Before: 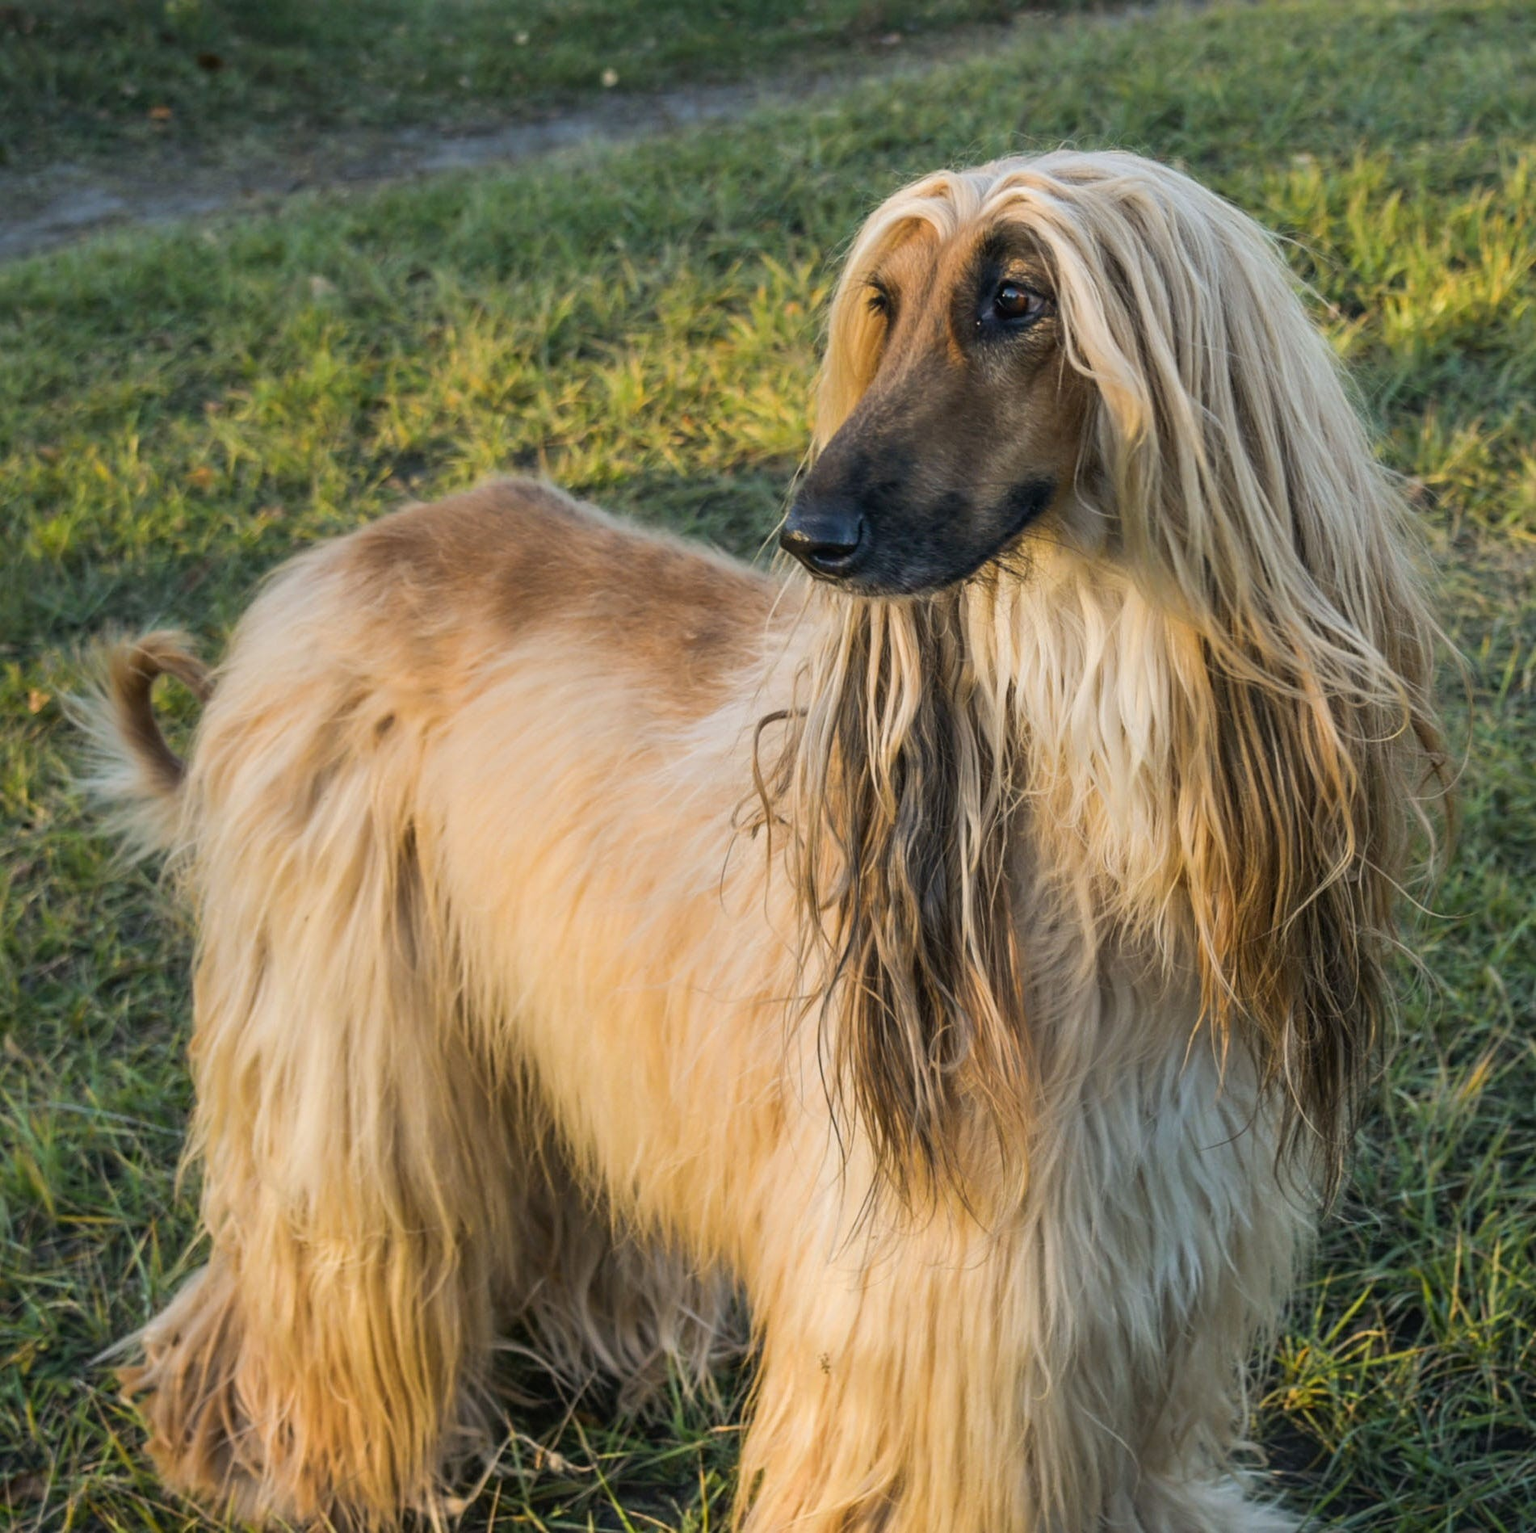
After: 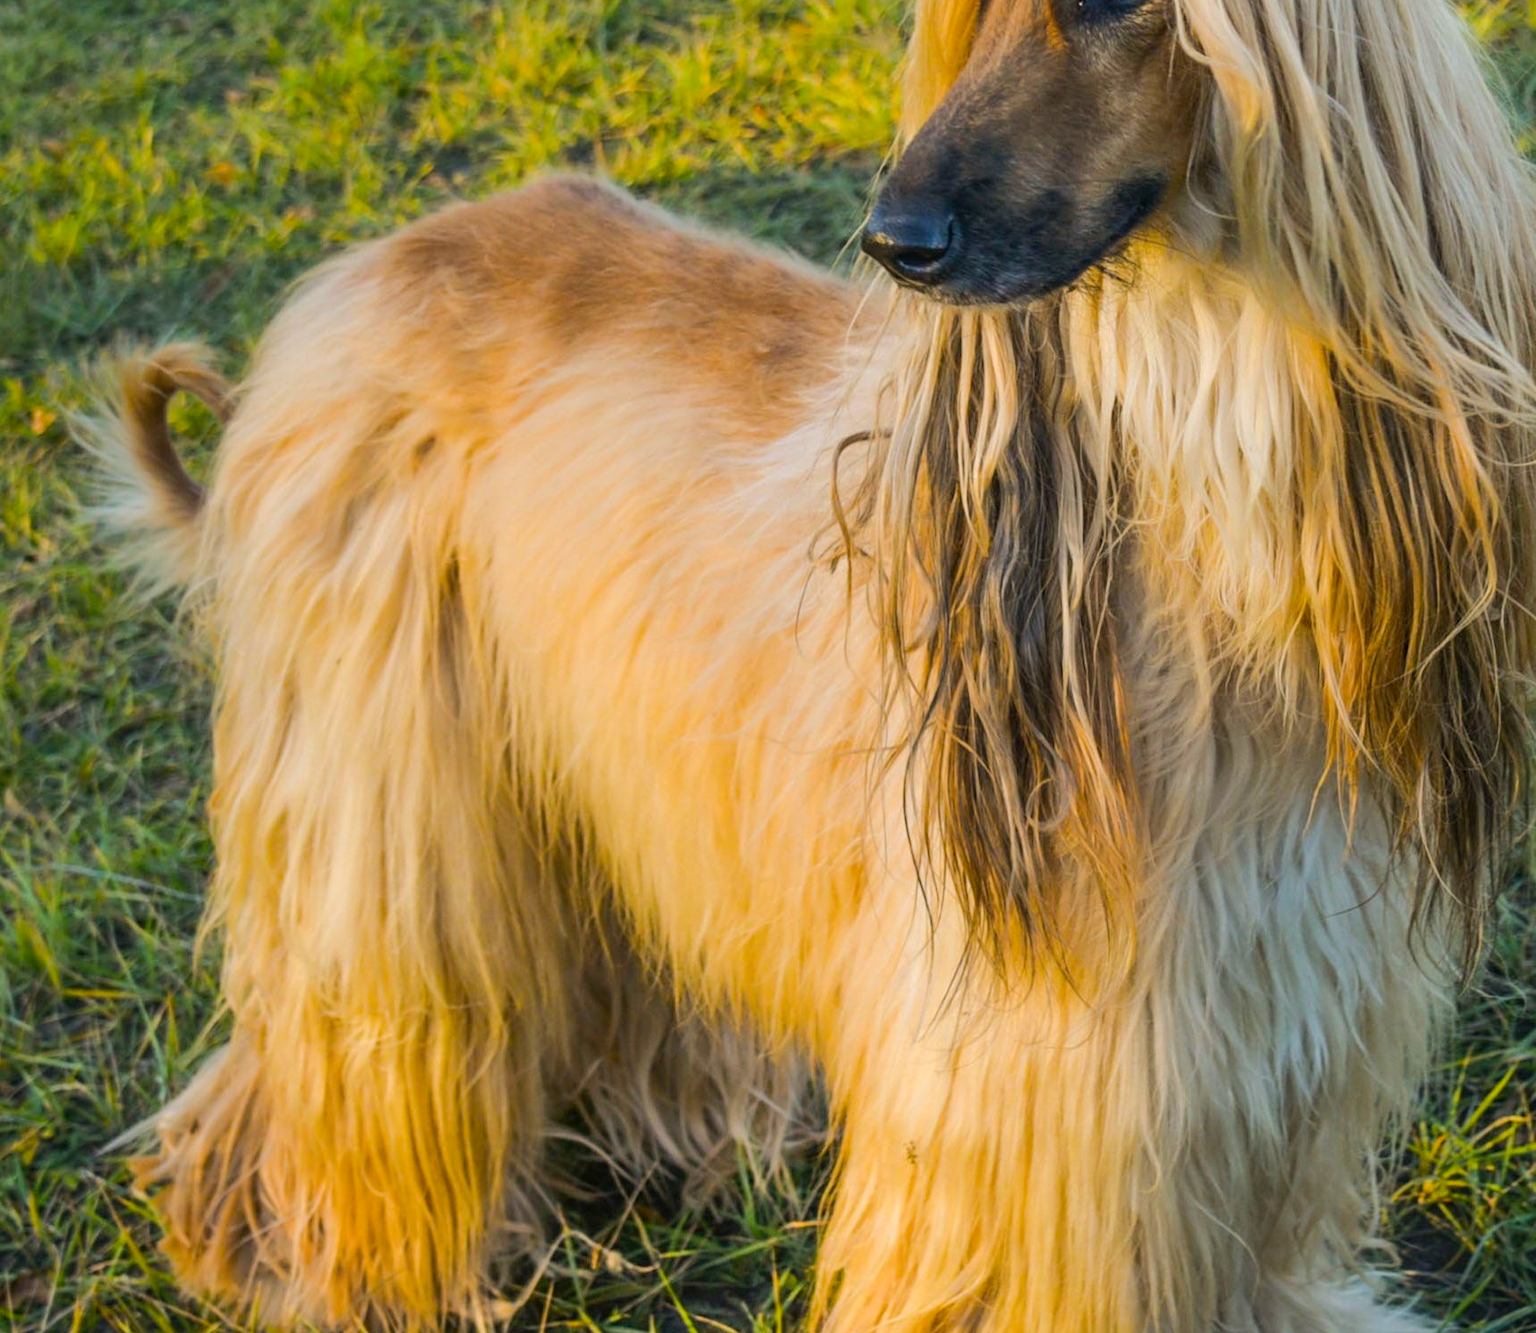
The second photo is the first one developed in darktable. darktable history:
color balance rgb: perceptual saturation grading › global saturation 25%, perceptual brilliance grading › mid-tones 10%, perceptual brilliance grading › shadows 15%, global vibrance 20%
crop: top 20.916%, right 9.437%, bottom 0.316%
